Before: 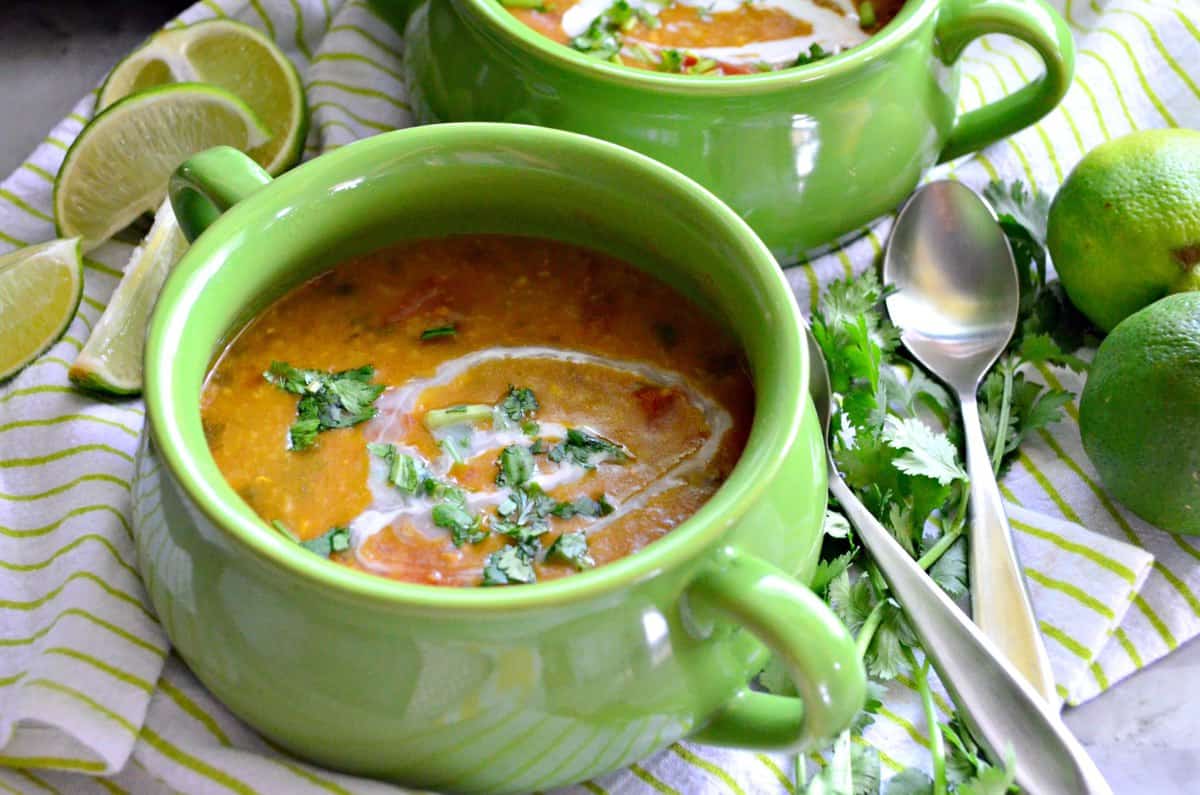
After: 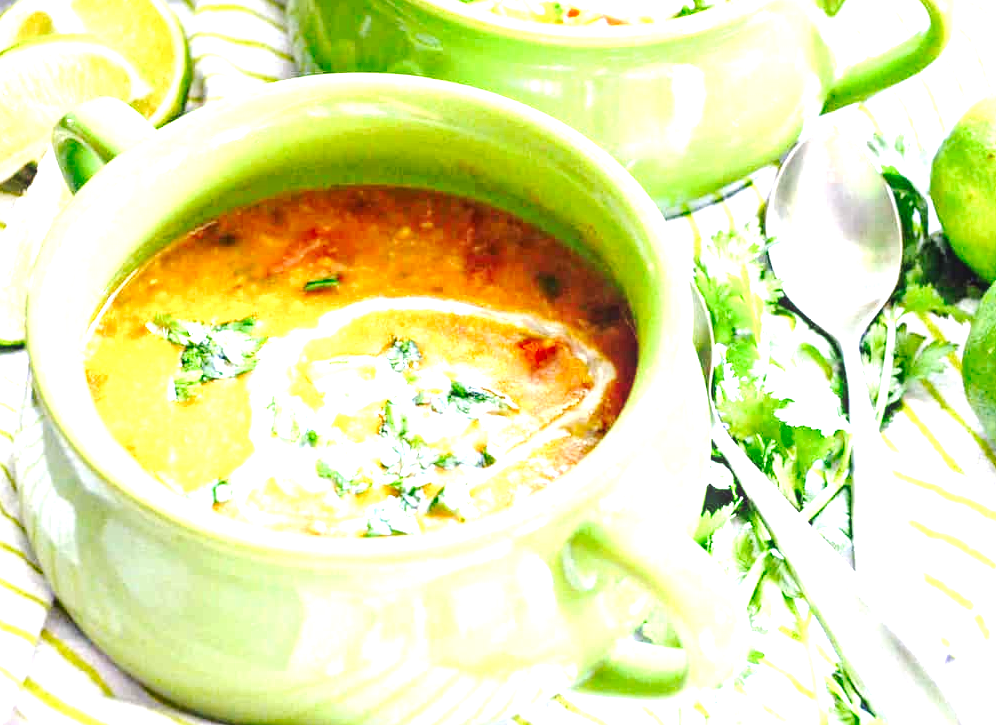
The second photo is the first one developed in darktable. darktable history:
exposure: exposure 2.202 EV, compensate highlight preservation false
local contrast: on, module defaults
crop: left 9.766%, top 6.275%, right 7.196%, bottom 2.409%
tone curve: curves: ch0 [(0, 0) (0.126, 0.086) (0.338, 0.327) (0.494, 0.55) (0.703, 0.762) (1, 1)]; ch1 [(0, 0) (0.346, 0.324) (0.45, 0.431) (0.5, 0.5) (0.522, 0.517) (0.55, 0.578) (1, 1)]; ch2 [(0, 0) (0.44, 0.424) (0.501, 0.499) (0.554, 0.563) (0.622, 0.667) (0.707, 0.746) (1, 1)], preserve colors none
